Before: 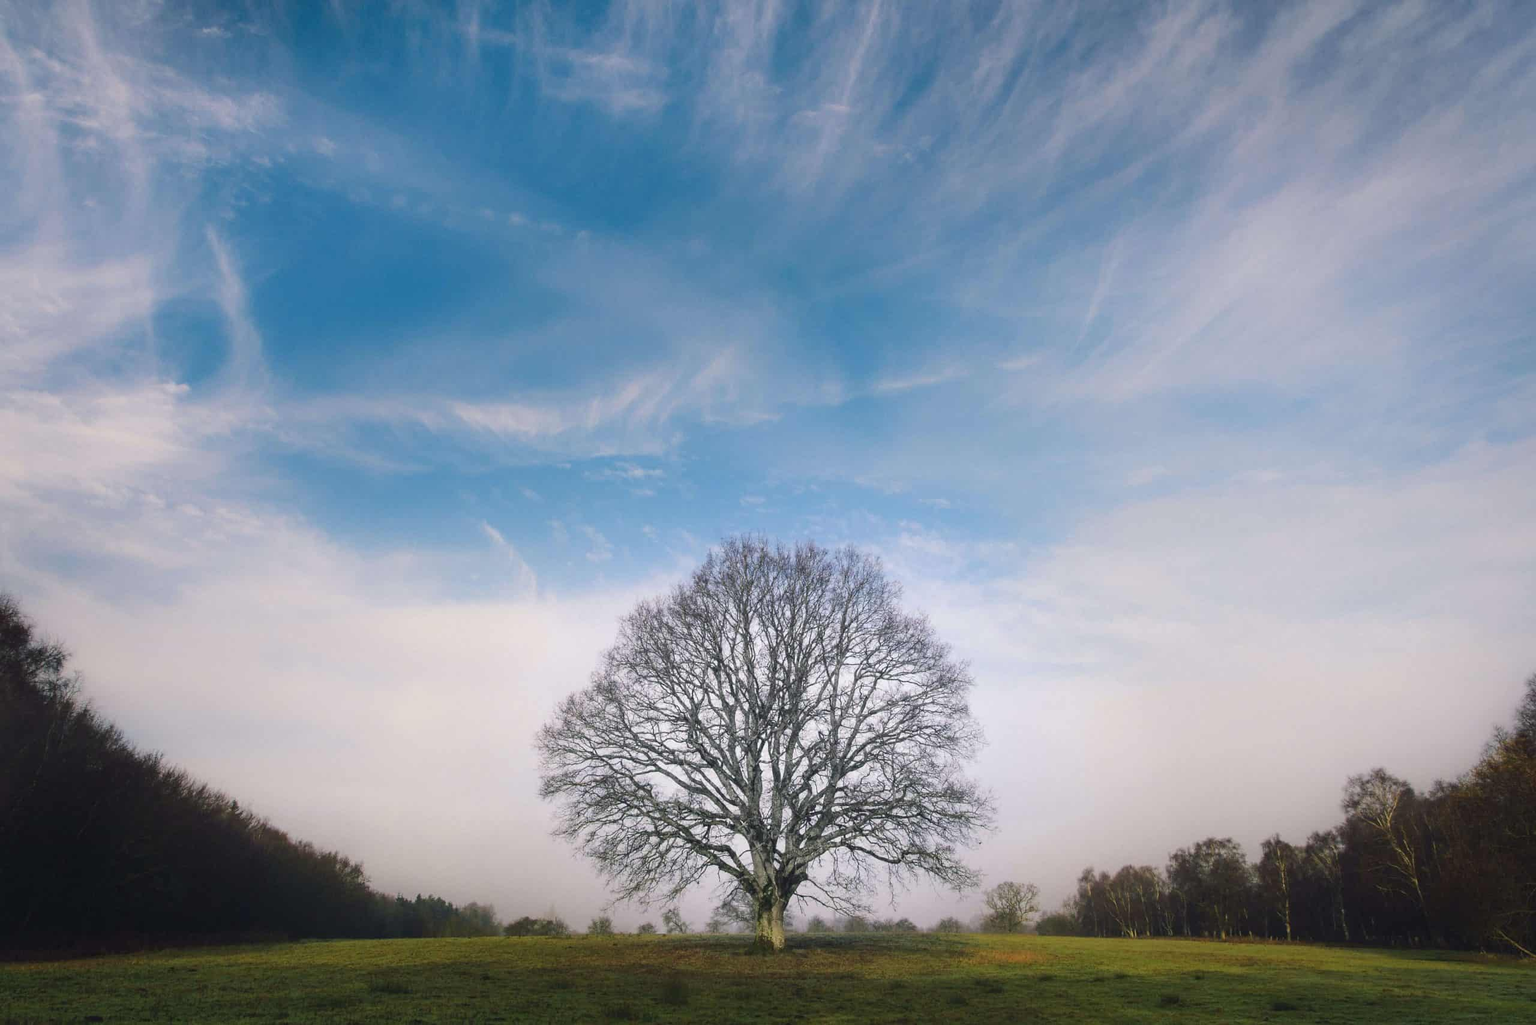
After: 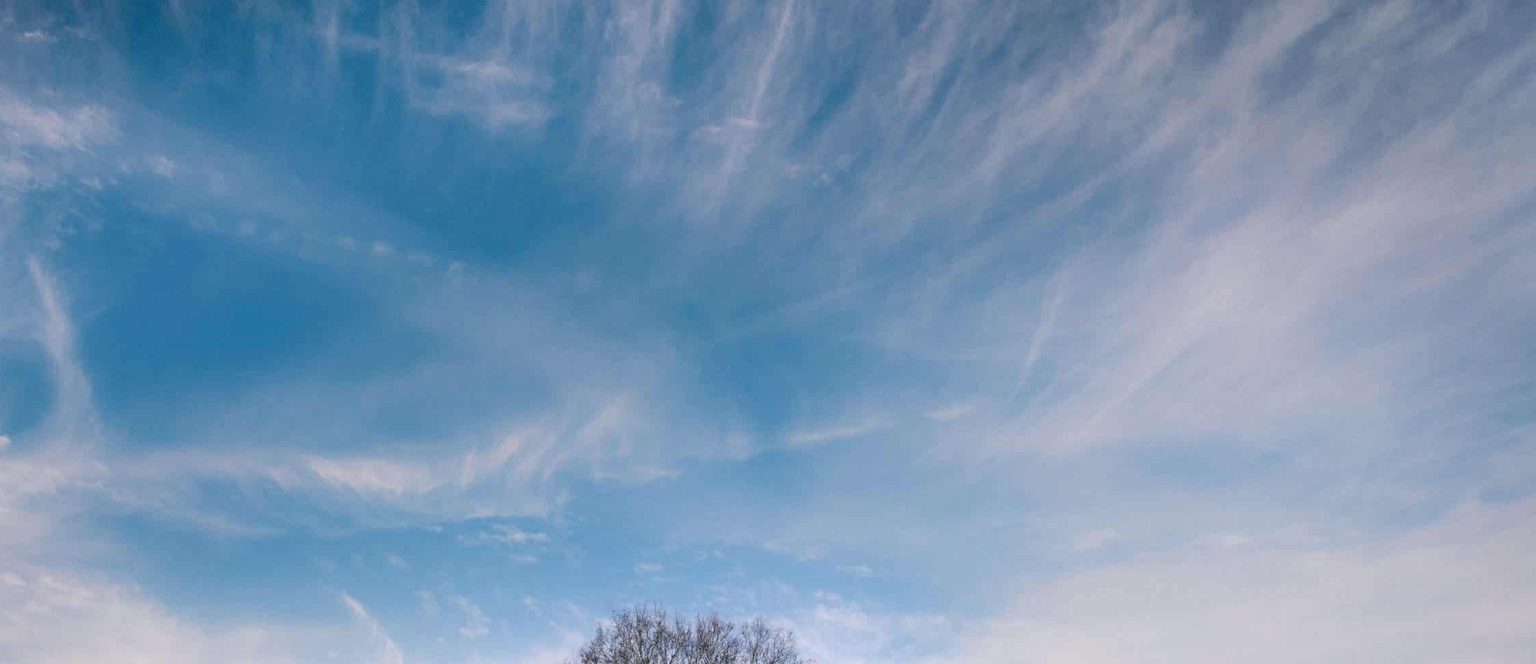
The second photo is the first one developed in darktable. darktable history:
exposure: exposure -0.021 EV, compensate highlight preservation false
crop and rotate: left 11.812%, bottom 42.776%
local contrast: highlights 100%, shadows 100%, detail 120%, midtone range 0.2
